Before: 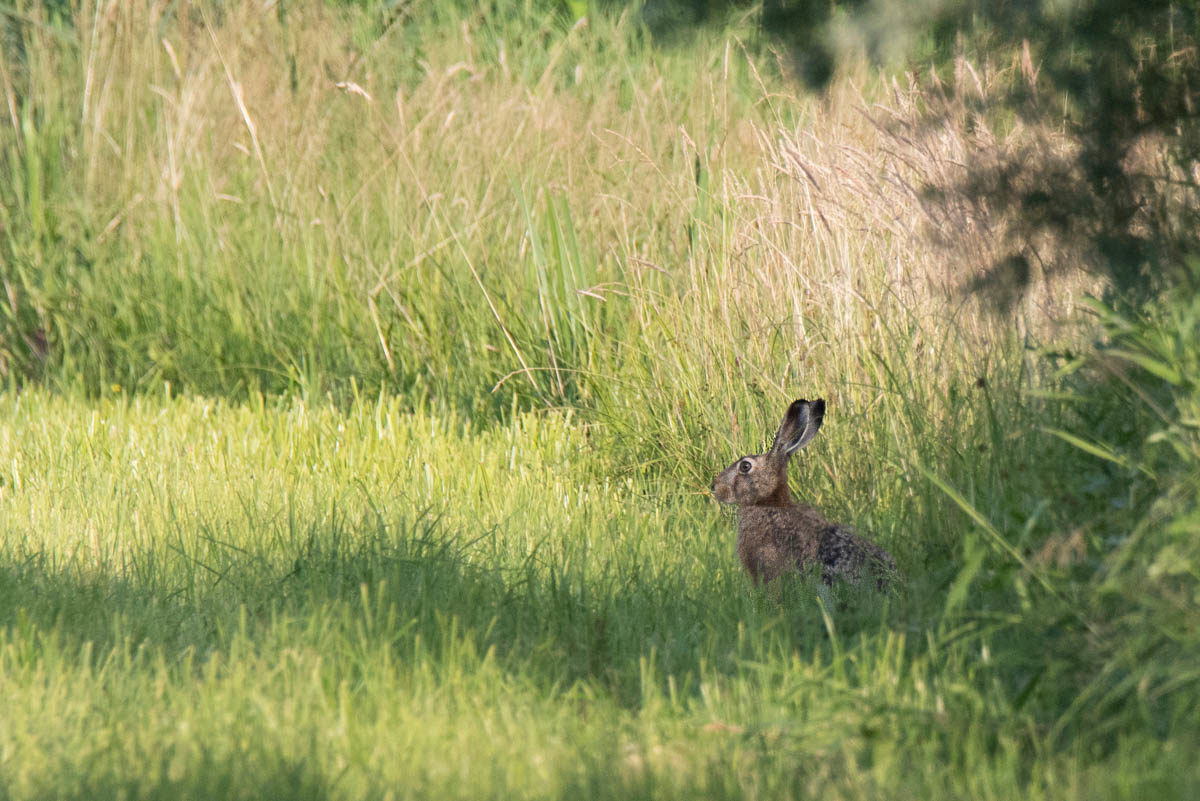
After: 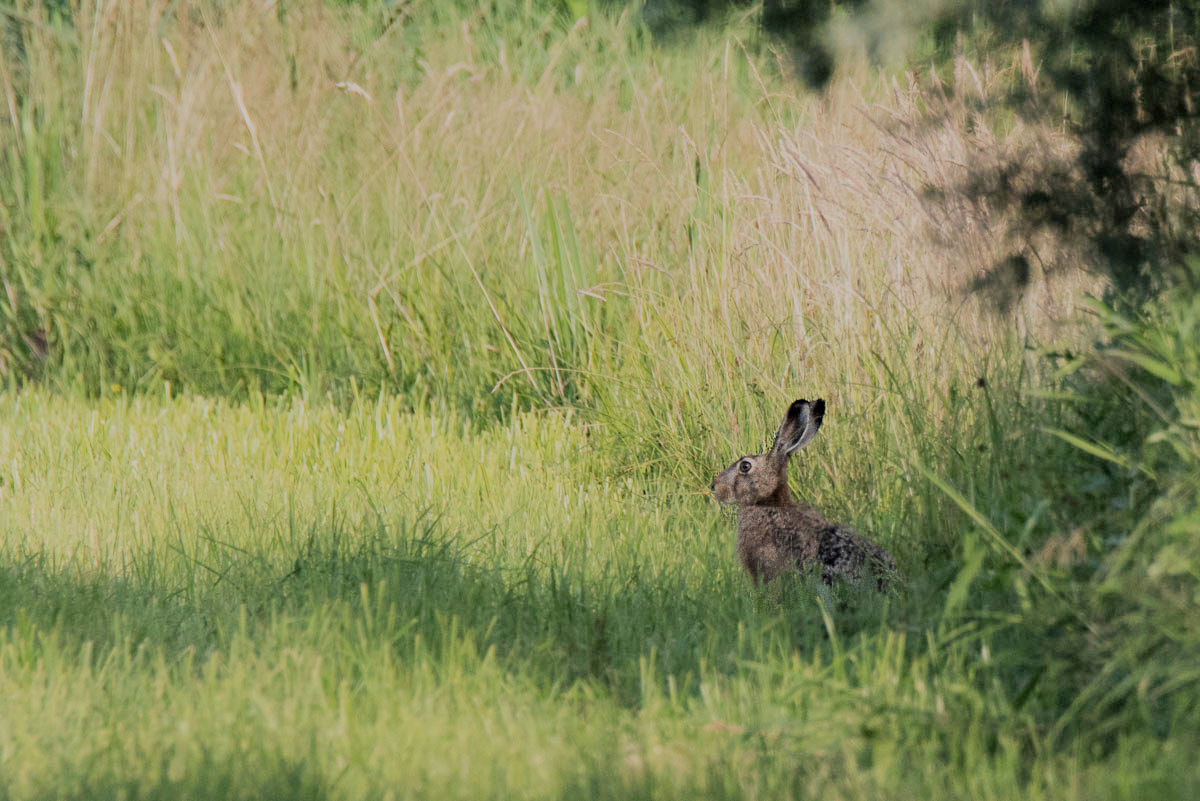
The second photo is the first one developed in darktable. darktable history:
filmic rgb: black relative exposure -6.05 EV, white relative exposure 6.97 EV, hardness 2.24
